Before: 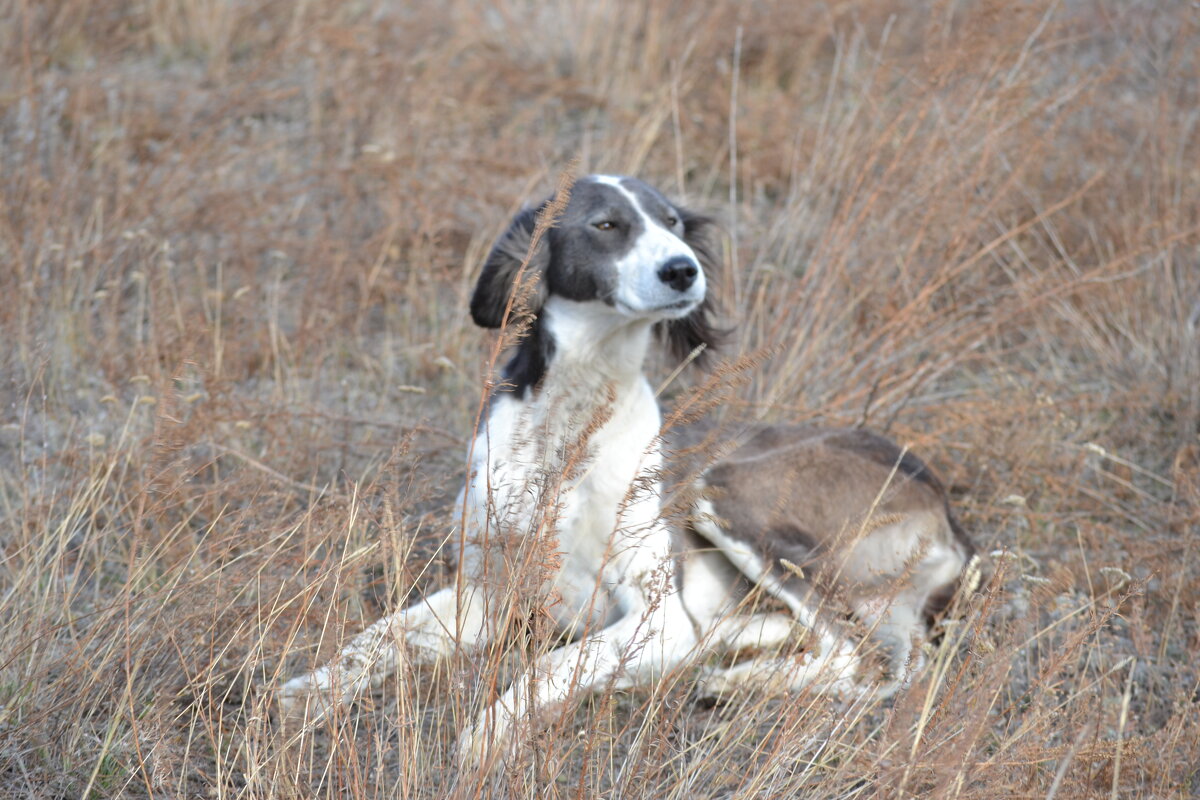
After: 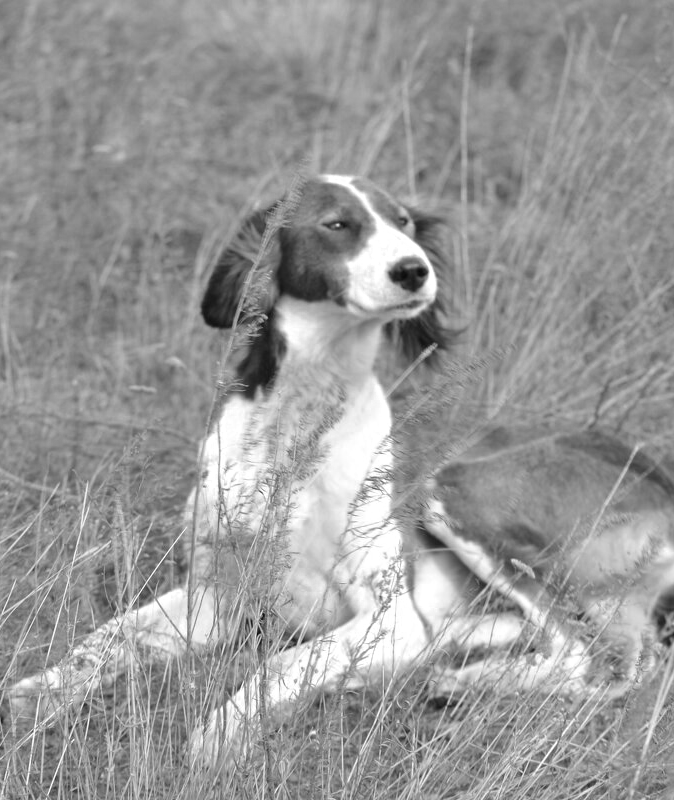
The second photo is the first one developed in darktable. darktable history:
color zones: curves: ch0 [(0, 0.613) (0.01, 0.613) (0.245, 0.448) (0.498, 0.529) (0.642, 0.665) (0.879, 0.777) (0.99, 0.613)]; ch1 [(0, 0) (0.143, 0) (0.286, 0) (0.429, 0) (0.571, 0) (0.714, 0) (0.857, 0)]
crop and rotate: left 22.469%, right 21.344%
